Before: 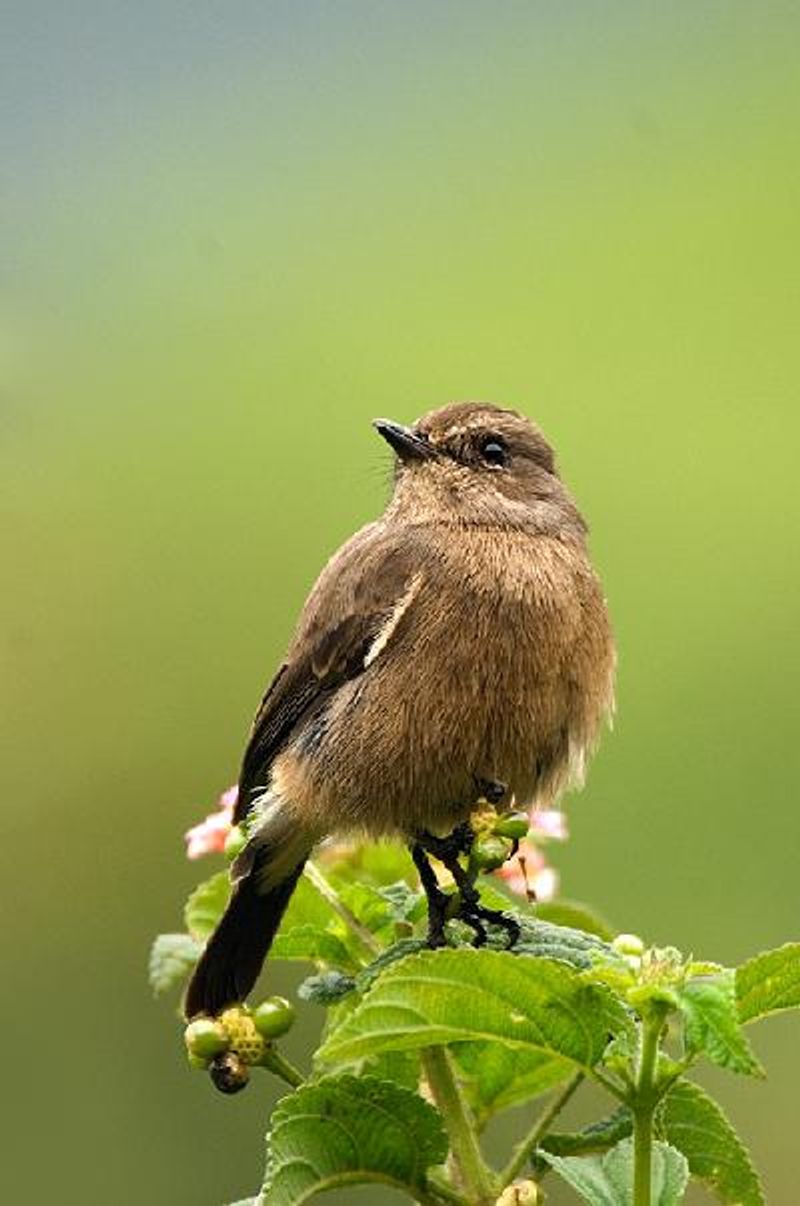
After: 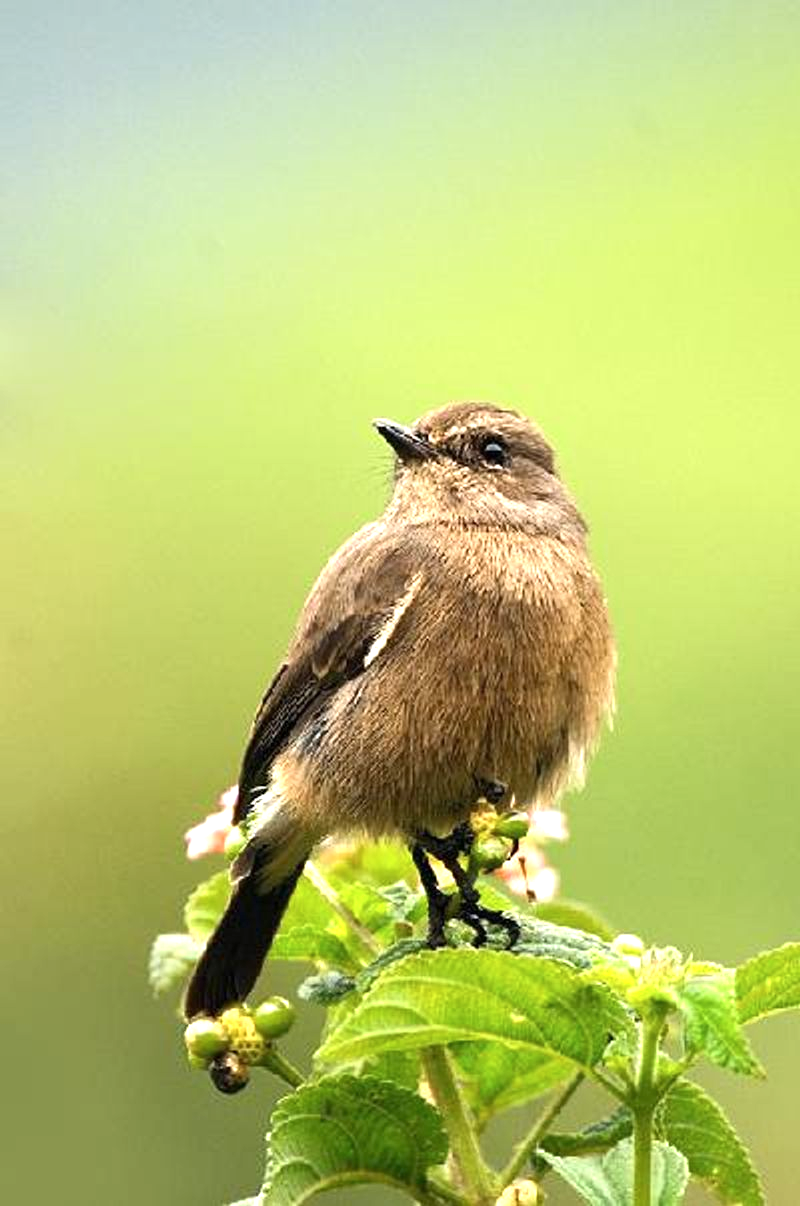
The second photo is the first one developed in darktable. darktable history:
exposure: exposure 0.577 EV, compensate highlight preservation false
shadows and highlights: shadows -11.3, white point adjustment 3.96, highlights 26.45
tone equalizer: on, module defaults
